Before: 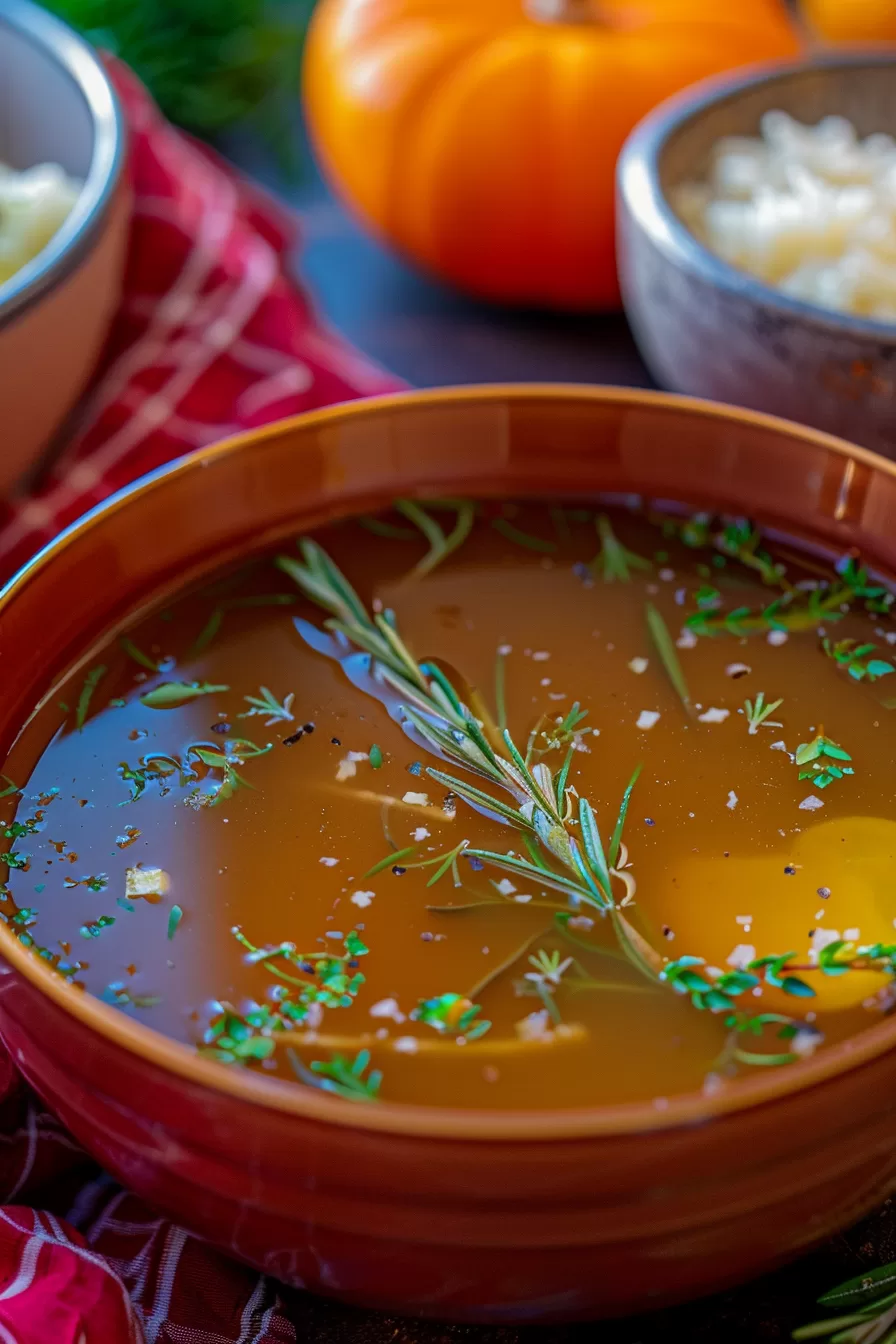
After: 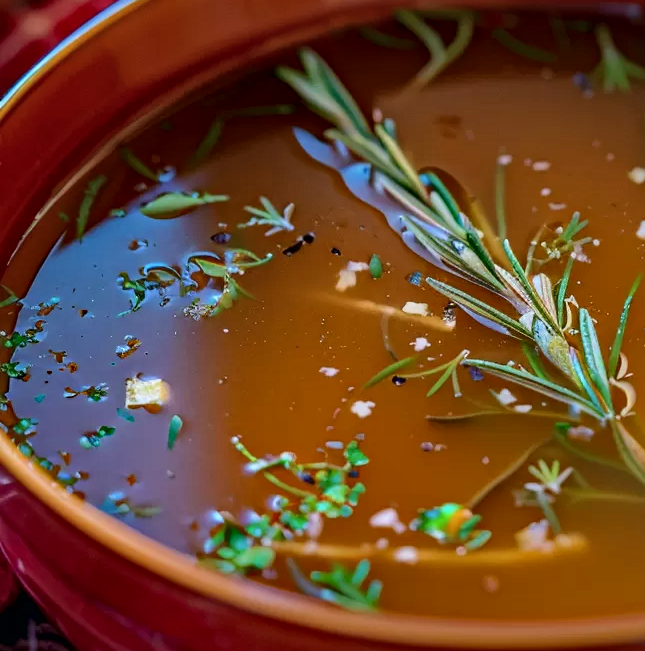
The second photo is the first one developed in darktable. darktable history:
color balance: lift [1, 0.998, 1.001, 1.002], gamma [1, 1.02, 1, 0.98], gain [1, 1.02, 1.003, 0.98]
crop: top 36.498%, right 27.964%, bottom 14.995%
local contrast: mode bilateral grid, contrast 25, coarseness 60, detail 151%, midtone range 0.2
haze removal: adaptive false
